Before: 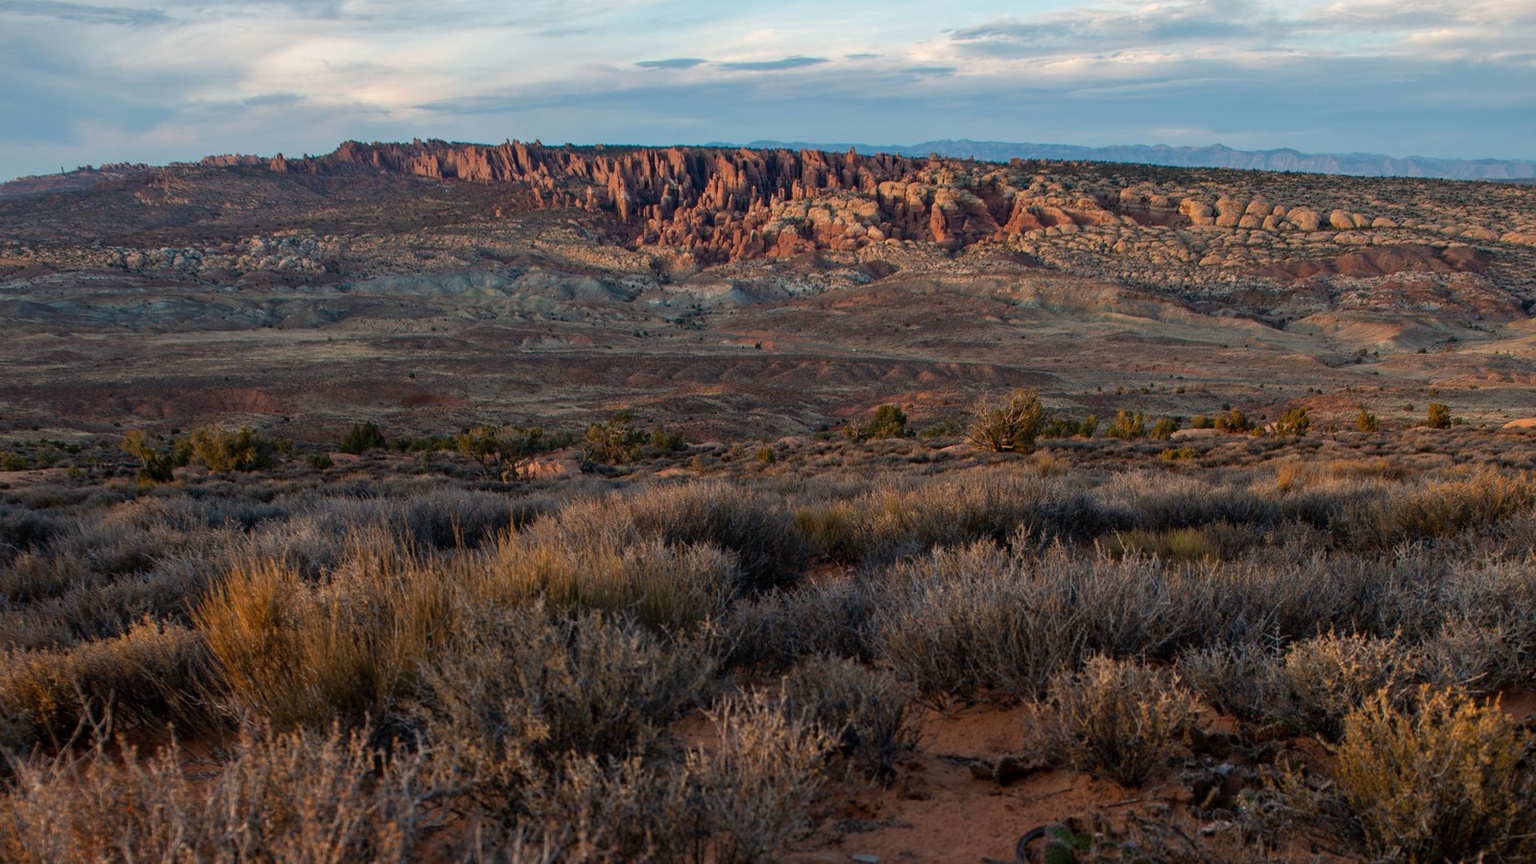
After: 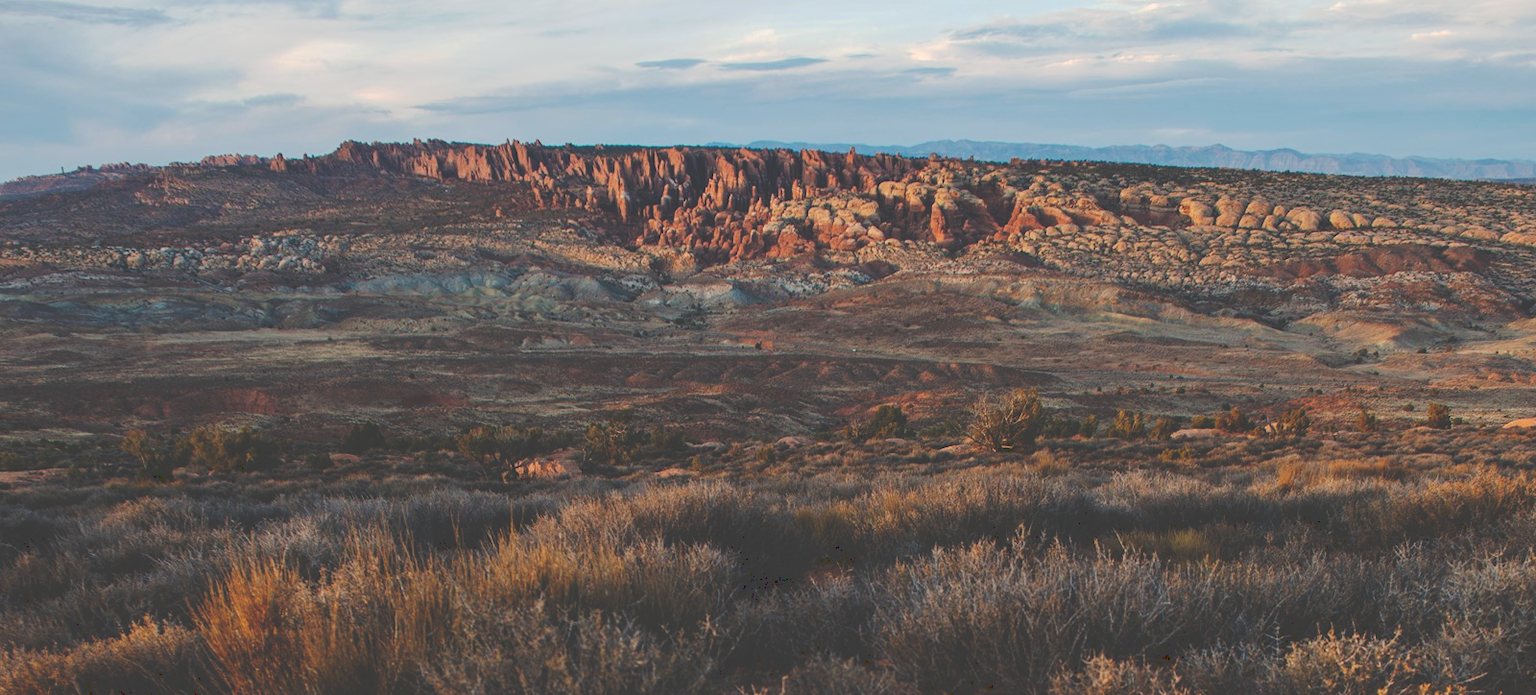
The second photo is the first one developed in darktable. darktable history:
crop: bottom 19.55%
exposure: exposure 0.076 EV, compensate exposure bias true, compensate highlight preservation false
tone curve: curves: ch0 [(0, 0) (0.003, 0.241) (0.011, 0.241) (0.025, 0.242) (0.044, 0.246) (0.069, 0.25) (0.1, 0.251) (0.136, 0.256) (0.177, 0.275) (0.224, 0.293) (0.277, 0.326) (0.335, 0.38) (0.399, 0.449) (0.468, 0.525) (0.543, 0.606) (0.623, 0.683) (0.709, 0.751) (0.801, 0.824) (0.898, 0.871) (1, 1)], preserve colors none
